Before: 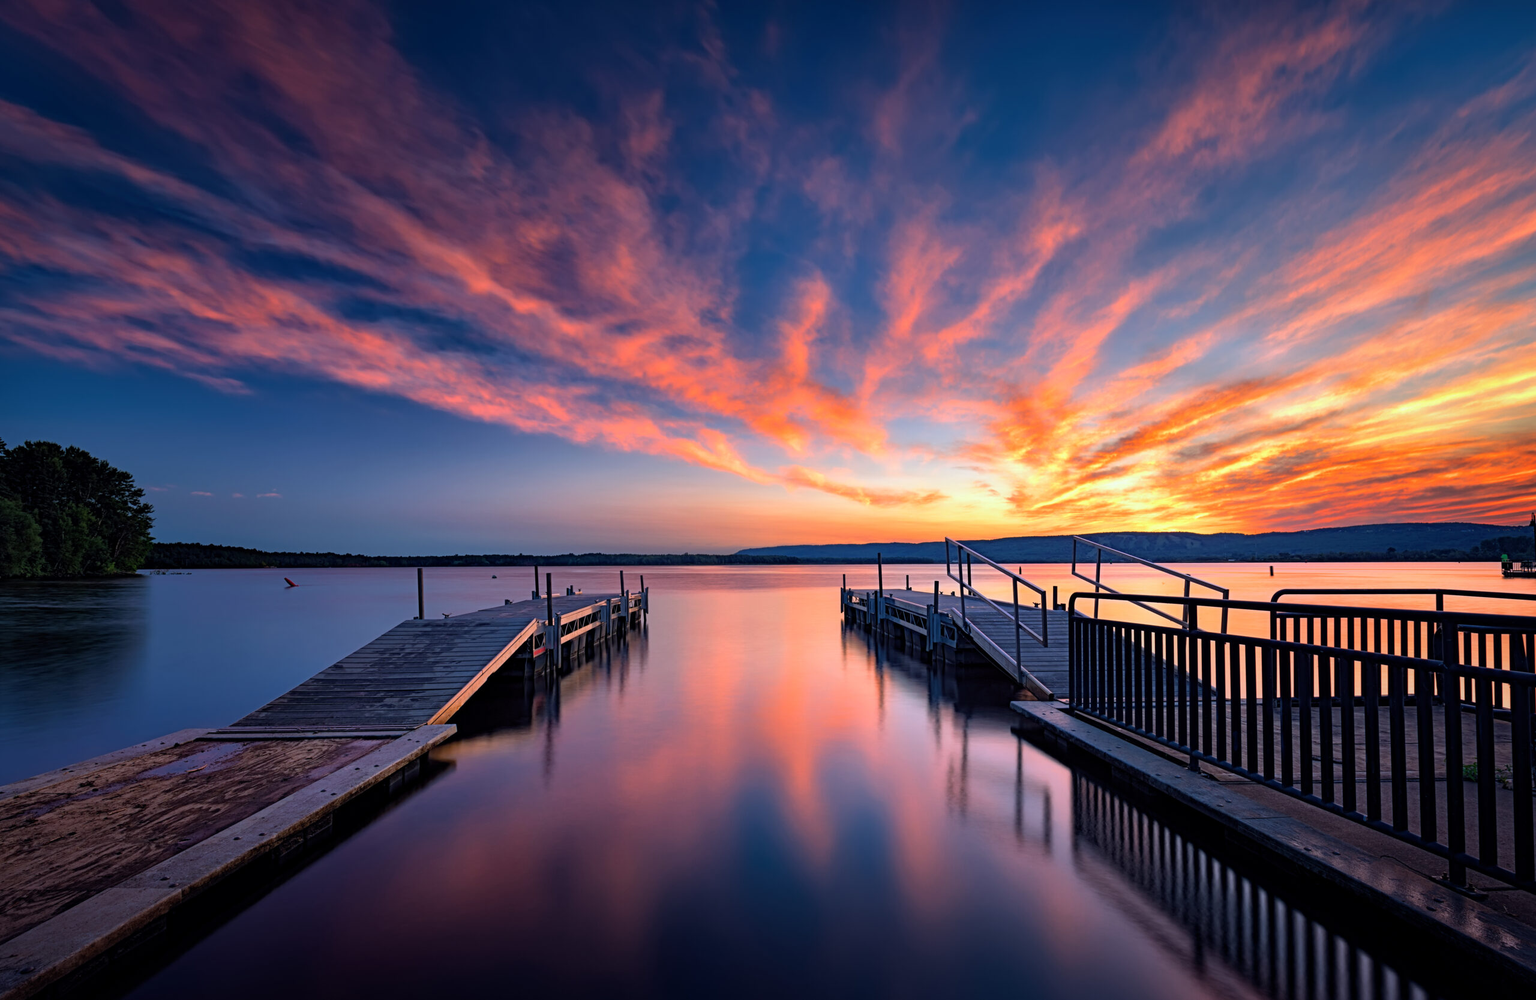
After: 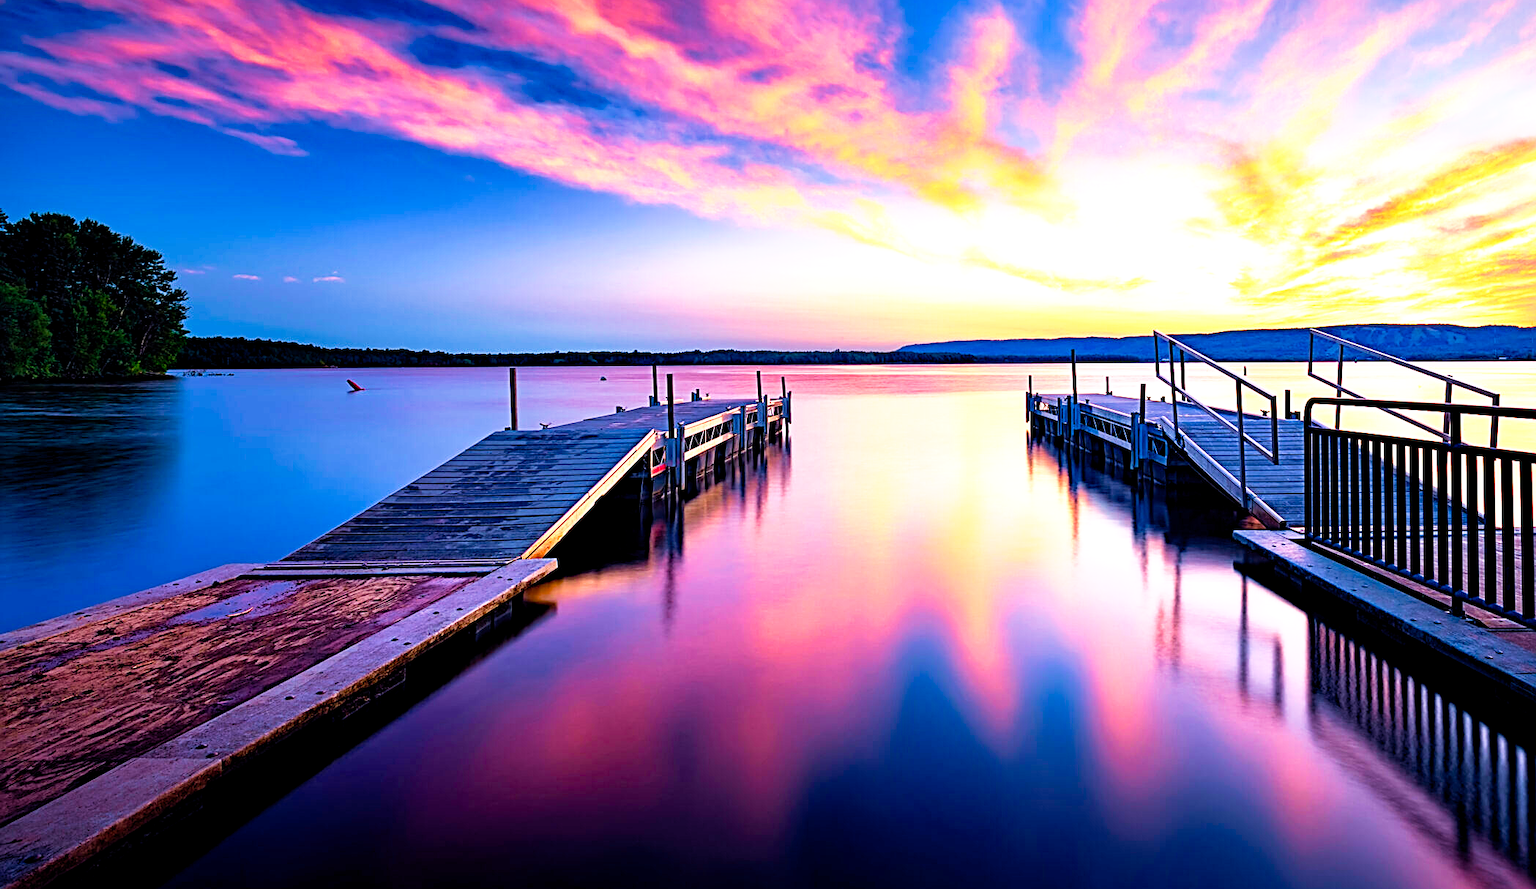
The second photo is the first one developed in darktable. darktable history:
tone equalizer: on, module defaults
tone curve: curves: ch0 [(0, 0) (0.003, 0.001) (0.011, 0.005) (0.025, 0.011) (0.044, 0.02) (0.069, 0.031) (0.1, 0.045) (0.136, 0.077) (0.177, 0.124) (0.224, 0.181) (0.277, 0.245) (0.335, 0.316) (0.399, 0.393) (0.468, 0.477) (0.543, 0.568) (0.623, 0.666) (0.709, 0.771) (0.801, 0.871) (0.898, 0.965) (1, 1)], preserve colors none
color balance rgb: shadows lift › hue 87.53°, highlights gain › luminance 1.217%, highlights gain › chroma 0.492%, highlights gain › hue 43.65°, perceptual saturation grading › global saturation 24.023%, perceptual saturation grading › highlights -24.234%, perceptual saturation grading › mid-tones 24.272%, perceptual saturation grading › shadows 39.748%, global vibrance 9.6%
sharpen: on, module defaults
exposure: black level correction 0.001, exposure 1.317 EV, compensate highlight preservation false
velvia: strength 44.51%
crop: top 26.679%, right 18.029%
